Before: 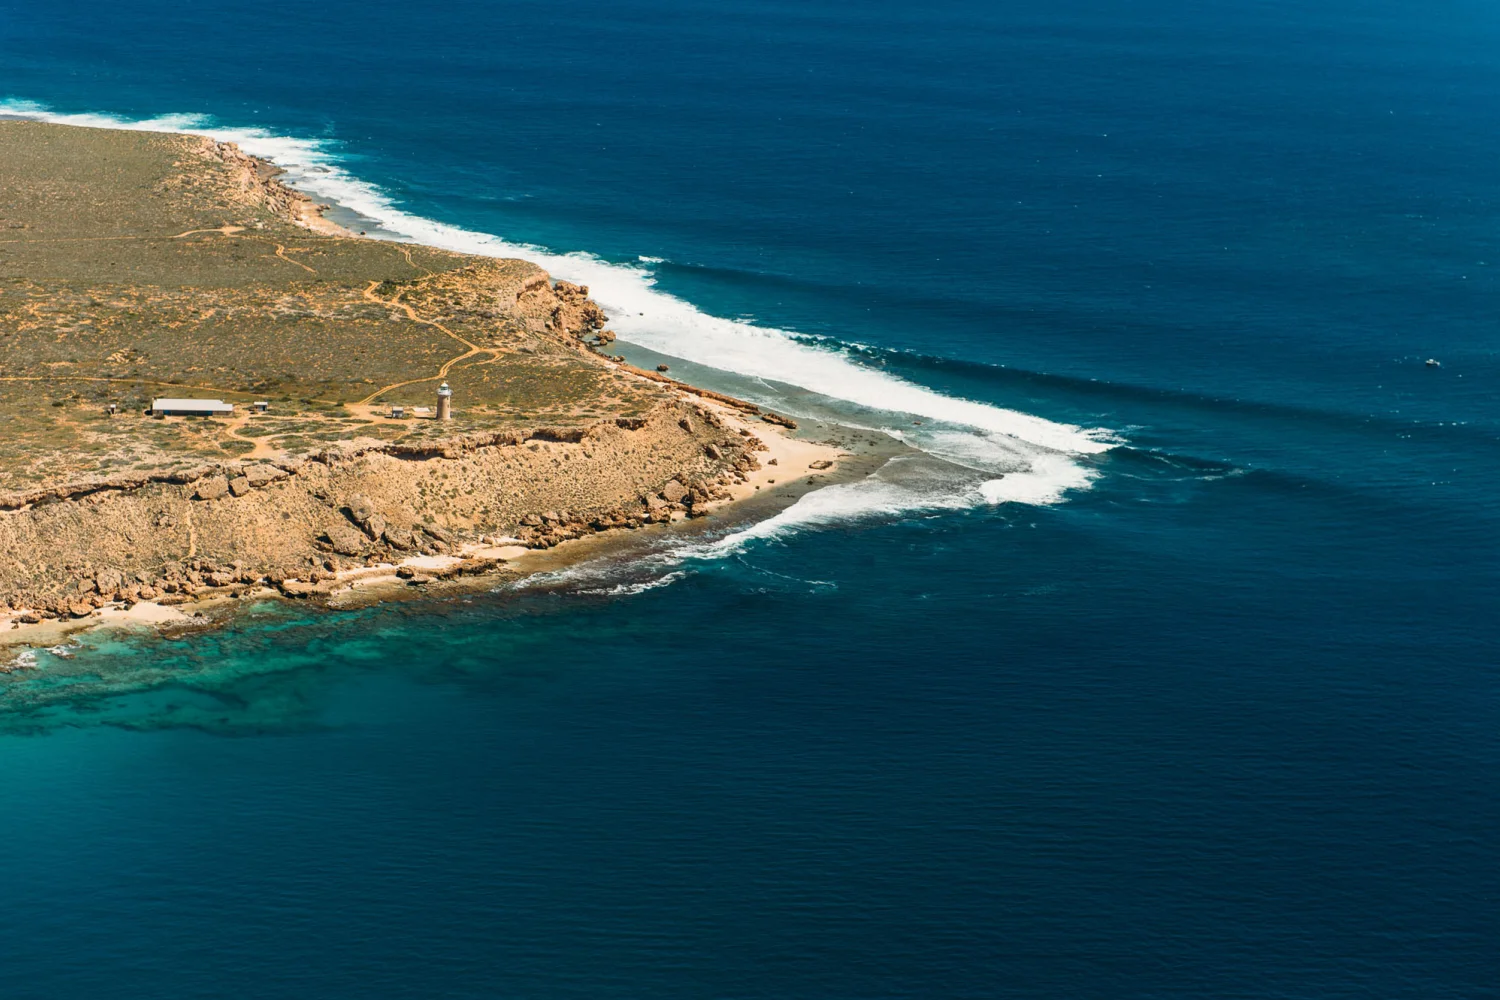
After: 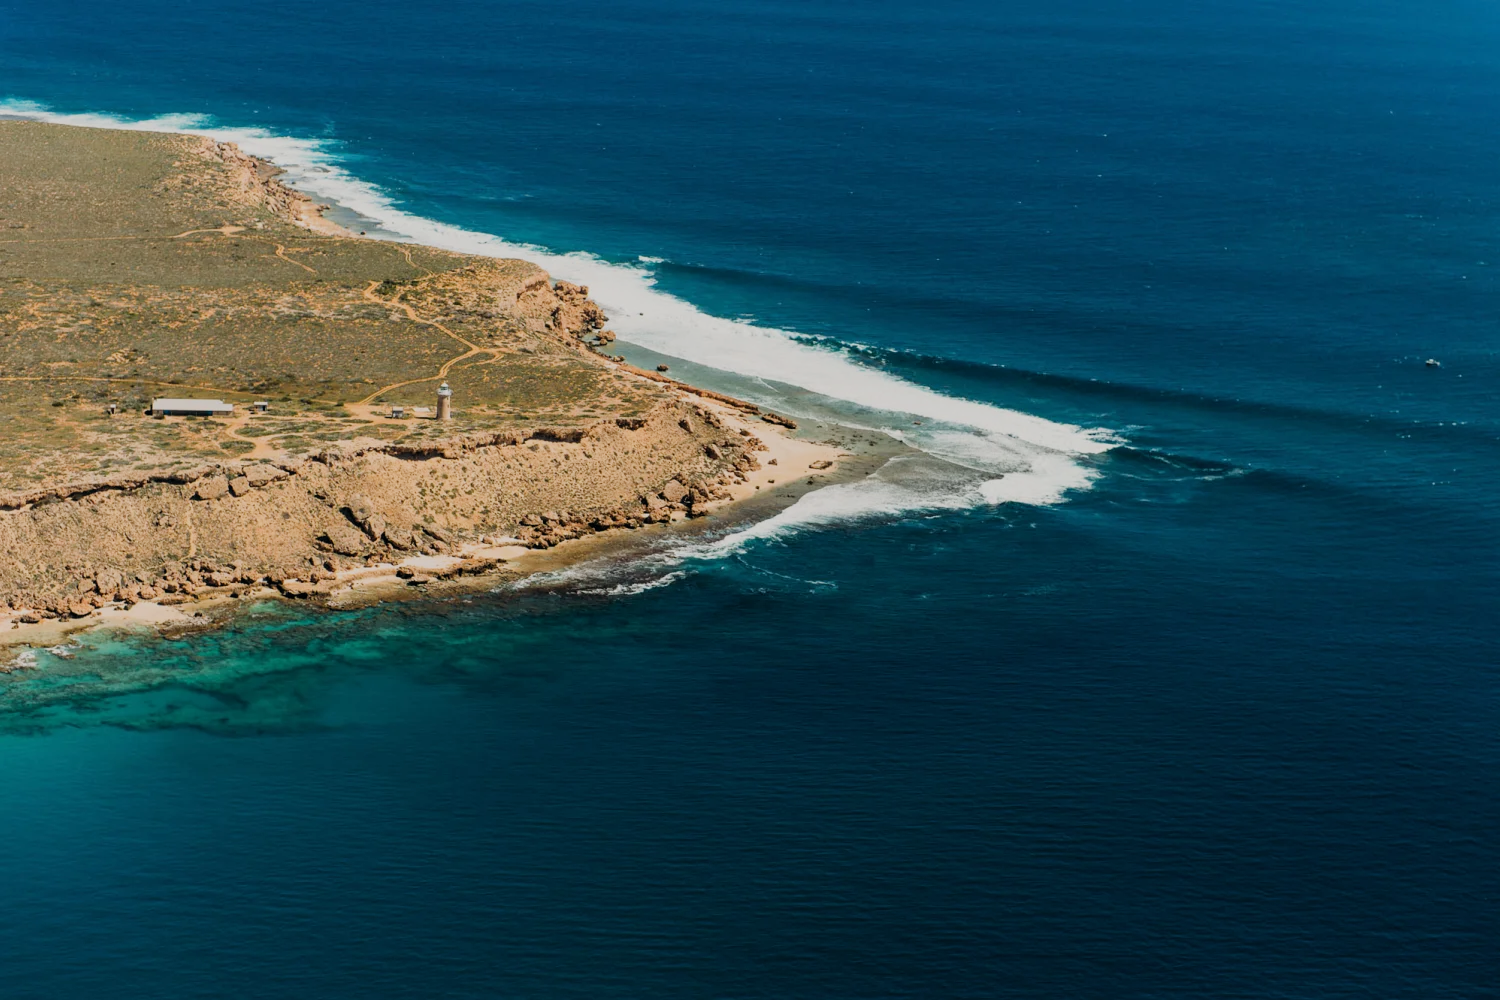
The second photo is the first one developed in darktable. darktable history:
rgb levels: preserve colors max RGB
filmic rgb: black relative exposure -7.65 EV, white relative exposure 4.56 EV, hardness 3.61
